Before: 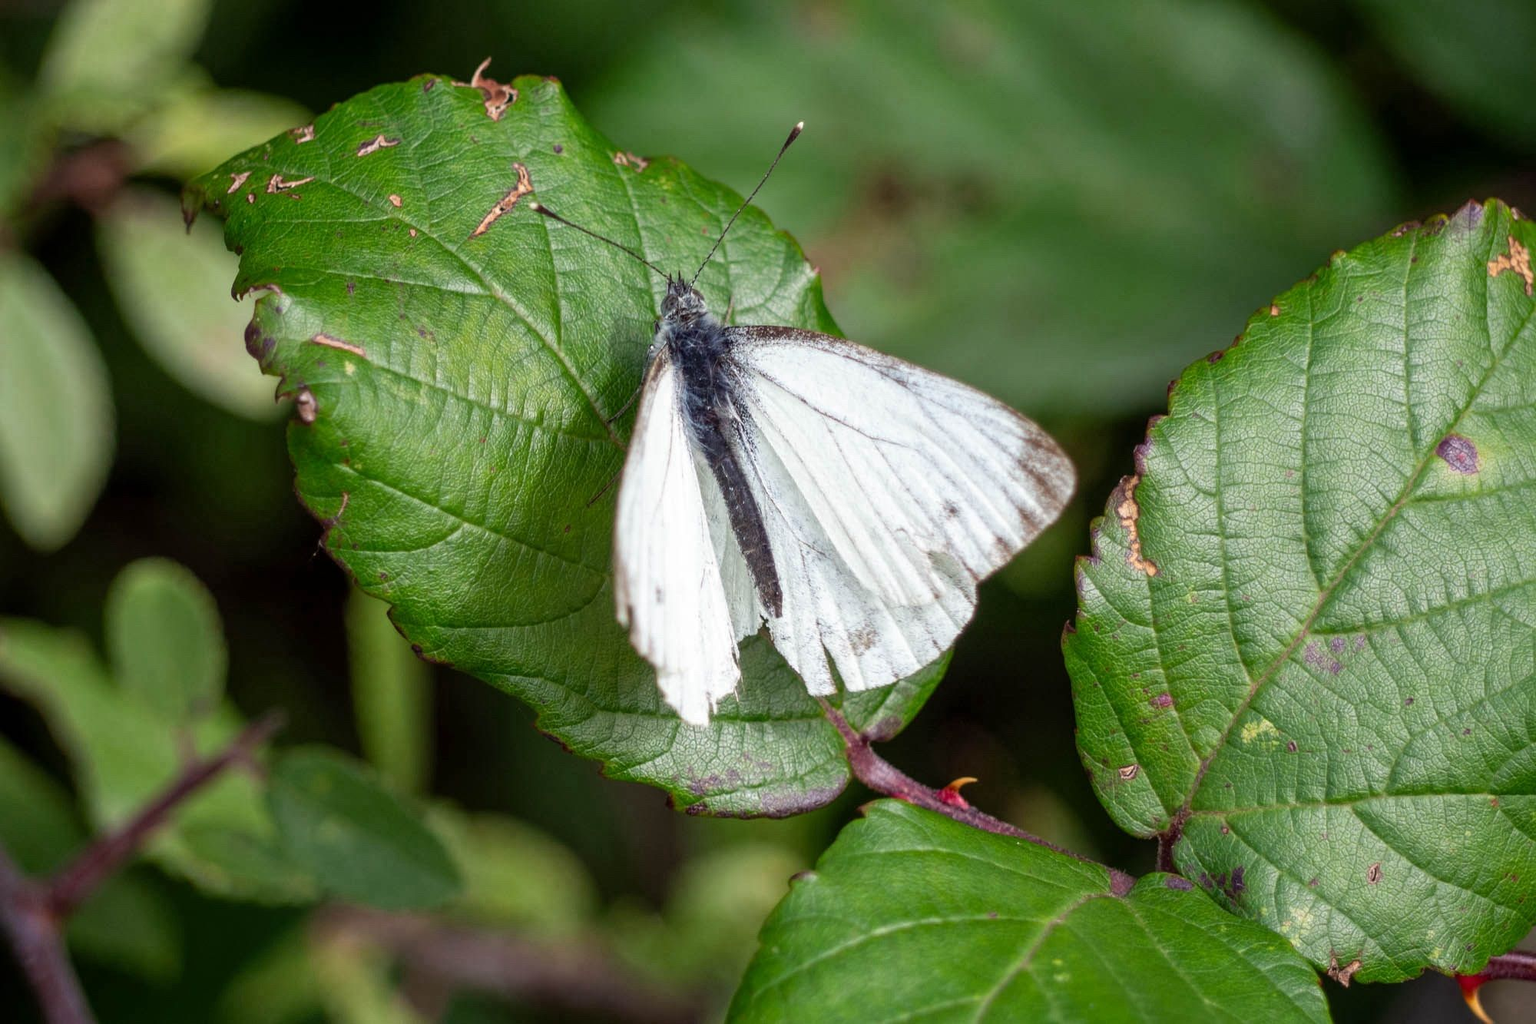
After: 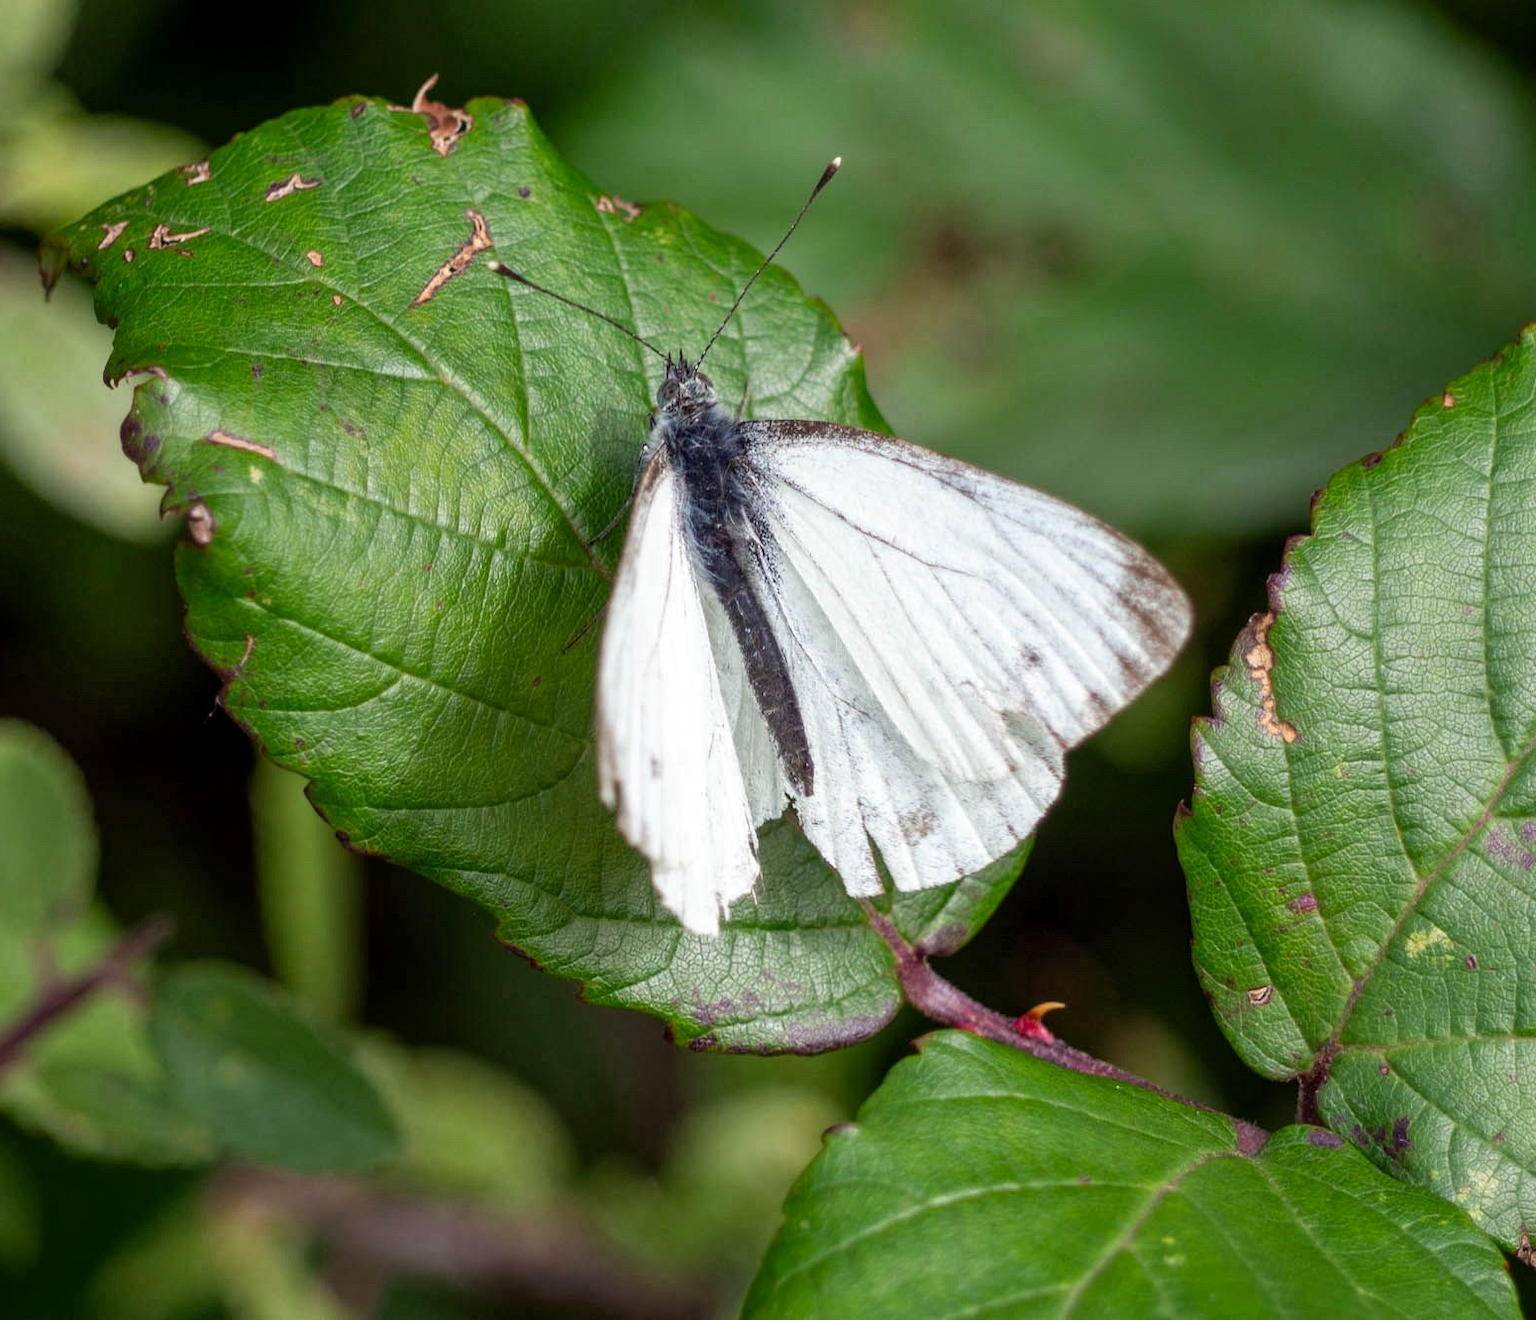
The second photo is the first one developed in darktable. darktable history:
exposure: black level correction 0.001, exposure 0.015 EV, compensate highlight preservation false
crop: left 9.852%, right 12.582%
